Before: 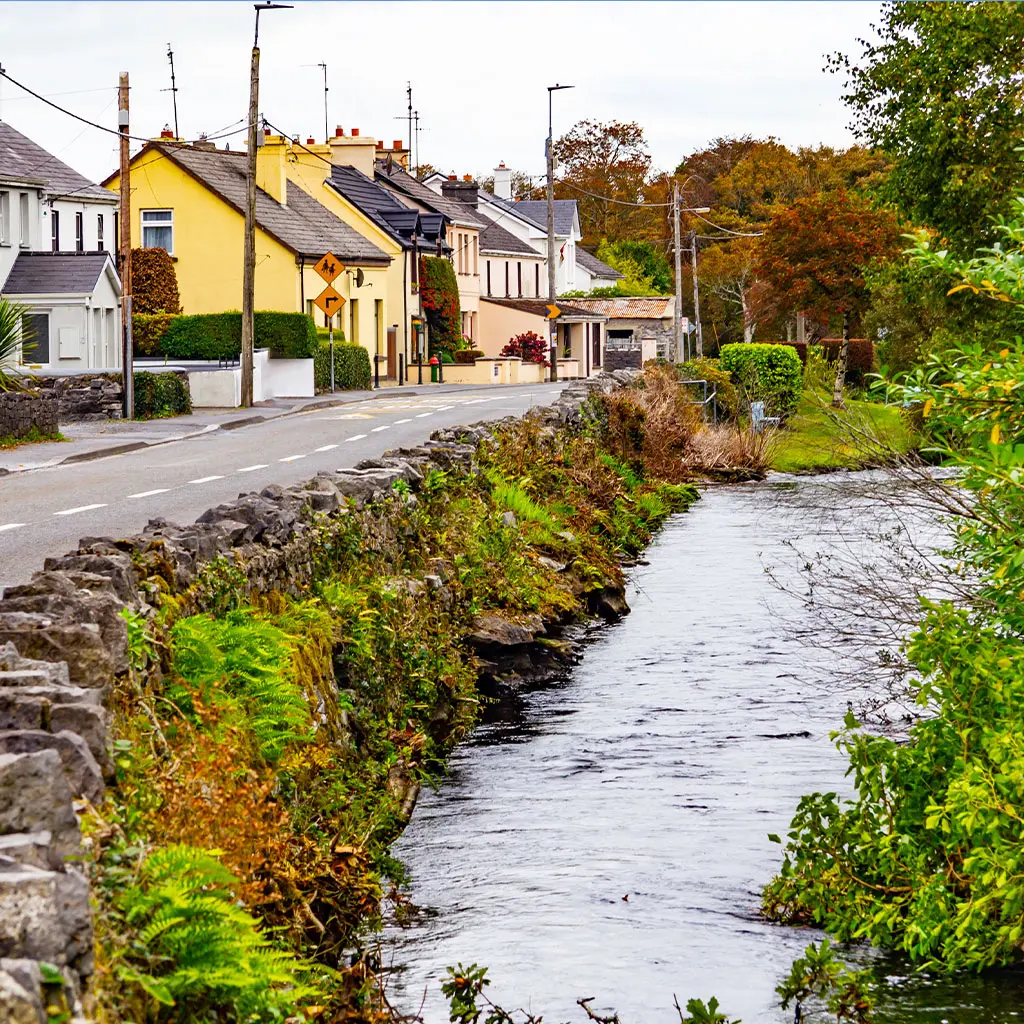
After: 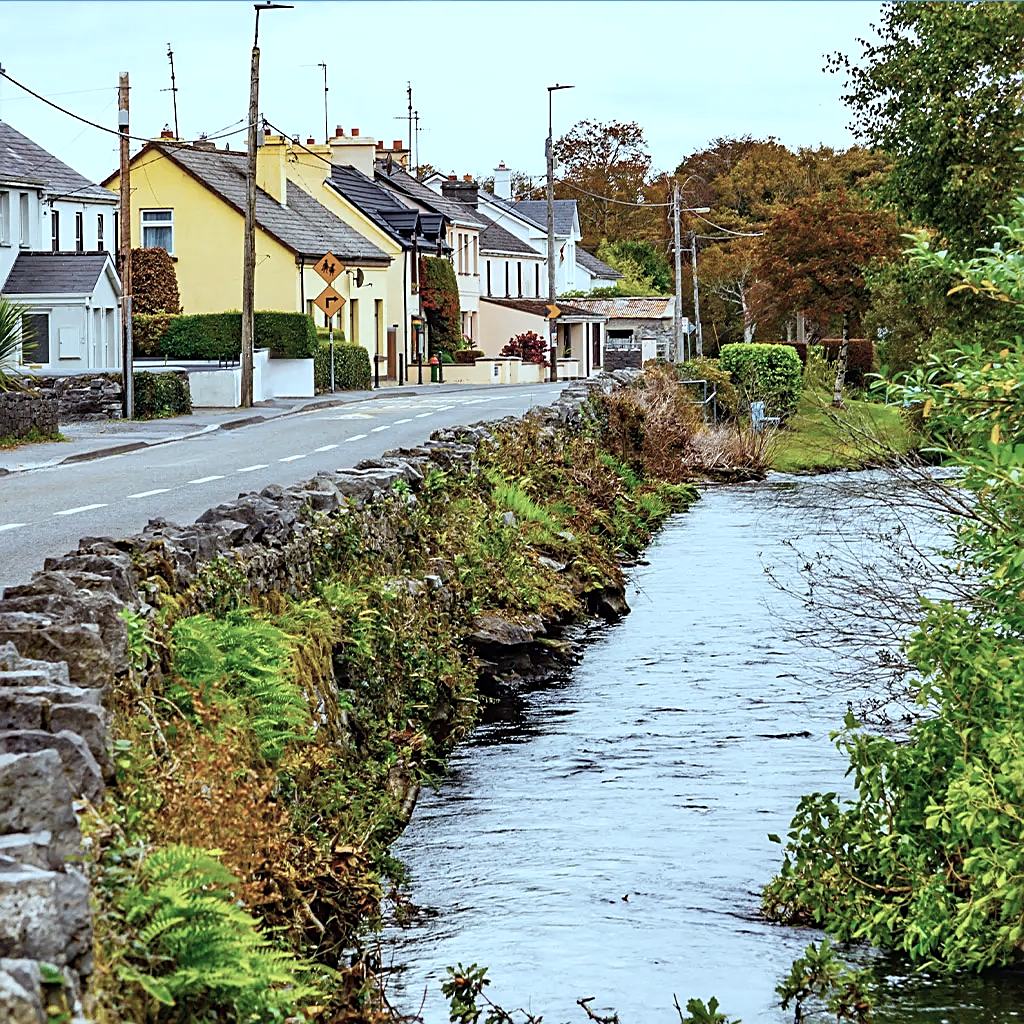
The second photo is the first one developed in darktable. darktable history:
color correction: highlights a* -12.64, highlights b* -18.1, saturation 0.7
color balance rgb: perceptual saturation grading › global saturation 10%, global vibrance 10%
sharpen: on, module defaults
